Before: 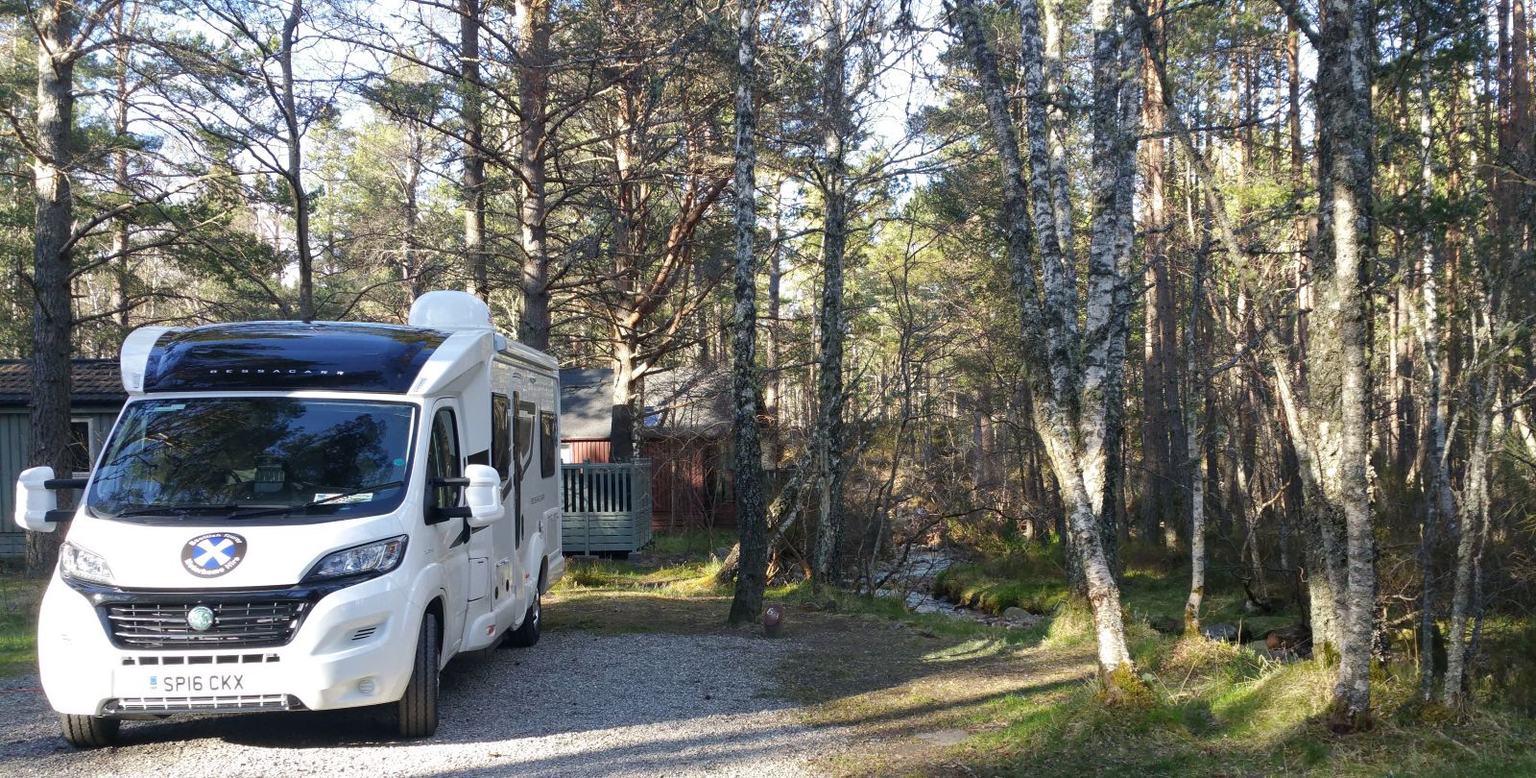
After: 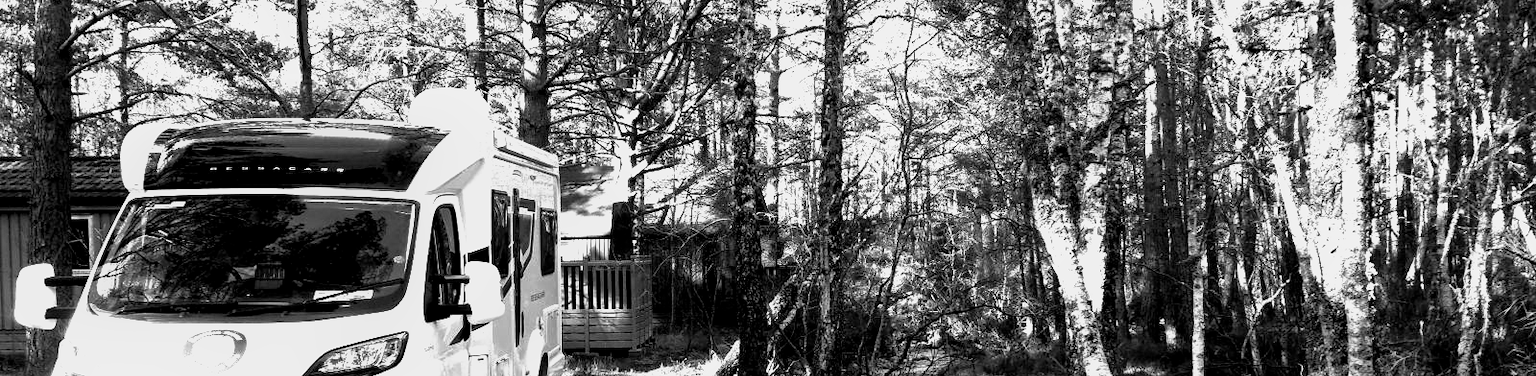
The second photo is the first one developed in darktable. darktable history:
contrast brightness saturation: contrast 0.03, brightness 0.06, saturation 0.13
monochrome: a -74.22, b 78.2
color balance rgb: linear chroma grading › shadows -30%, linear chroma grading › global chroma 35%, perceptual saturation grading › global saturation 75%, perceptual saturation grading › shadows -30%, perceptual brilliance grading › highlights 75%, perceptual brilliance grading › shadows -30%, global vibrance 35%
crop and rotate: top 26.056%, bottom 25.543%
filmic rgb: black relative exposure -12.8 EV, white relative exposure 2.8 EV, threshold 3 EV, target black luminance 0%, hardness 8.54, latitude 70.41%, contrast 1.133, shadows ↔ highlights balance -0.395%, color science v4 (2020), enable highlight reconstruction true
shadows and highlights: shadows 49, highlights -41, soften with gaussian
rgb levels: levels [[0.01, 0.419, 0.839], [0, 0.5, 1], [0, 0.5, 1]]
